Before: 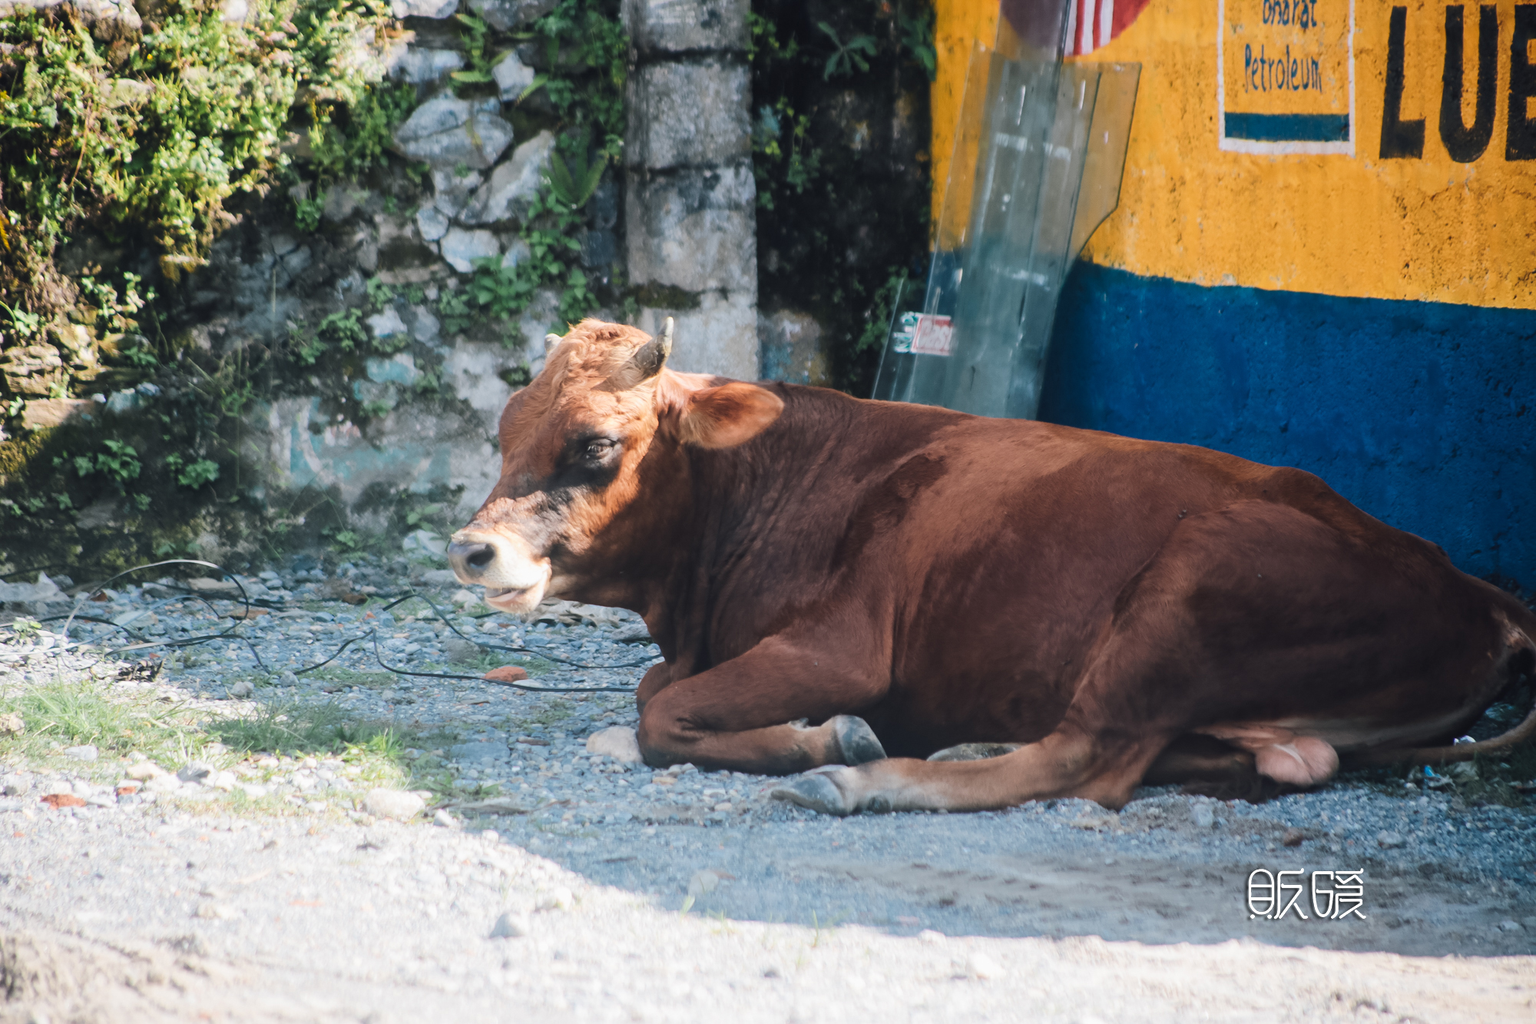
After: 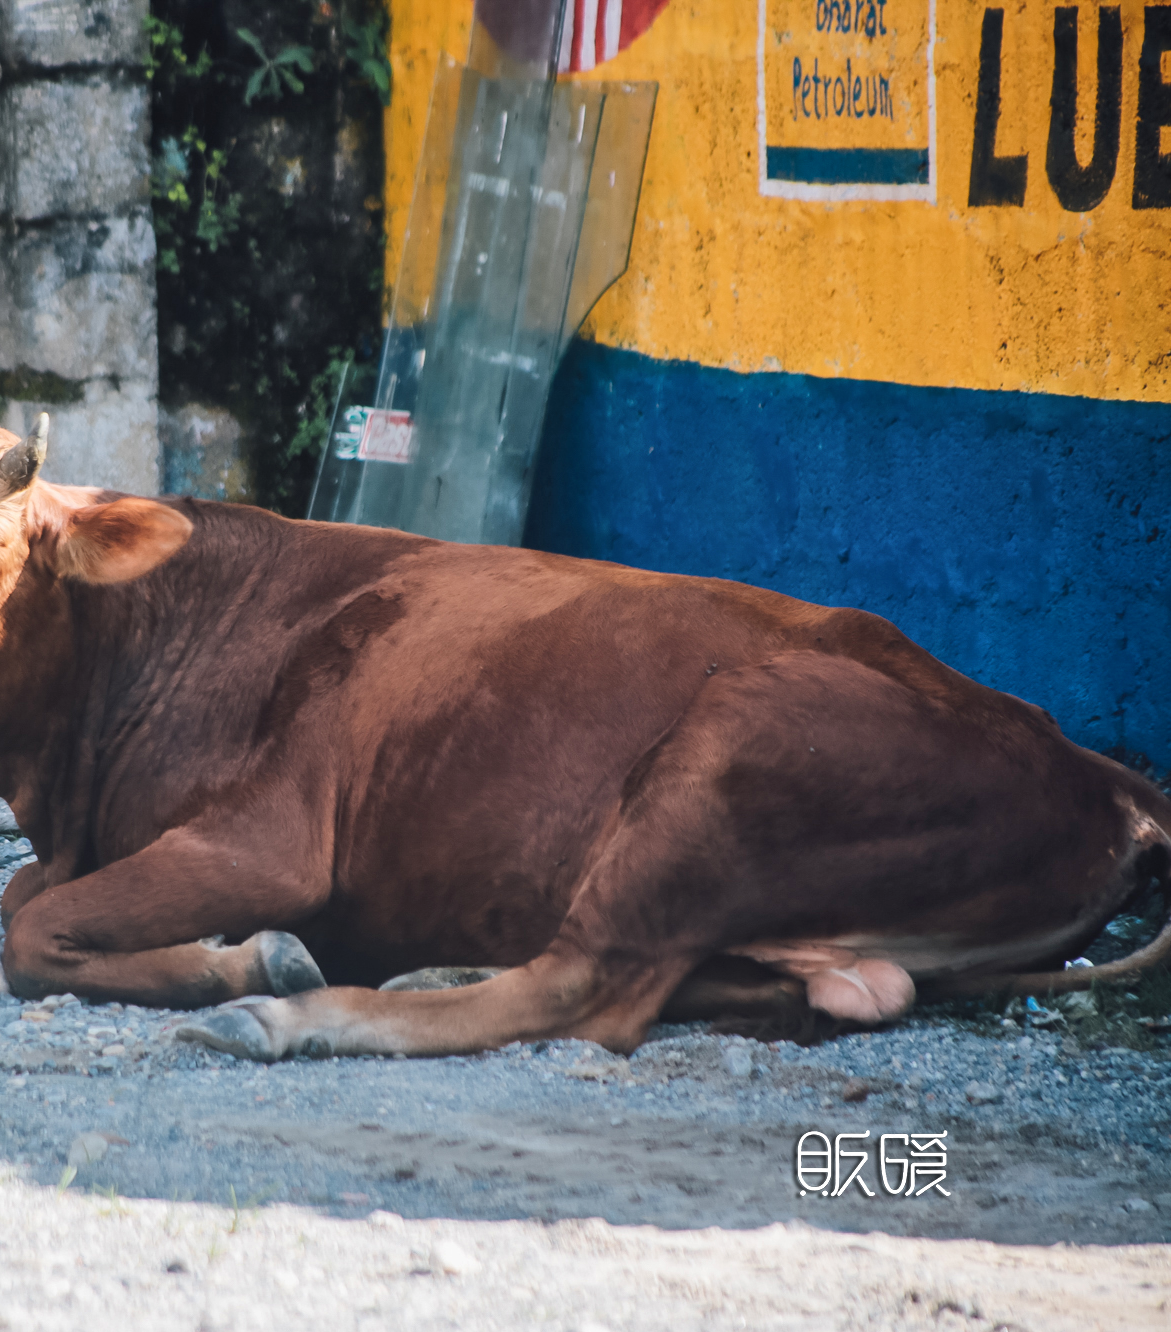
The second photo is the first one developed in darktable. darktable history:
crop: left 41.402%
shadows and highlights: low approximation 0.01, soften with gaussian
